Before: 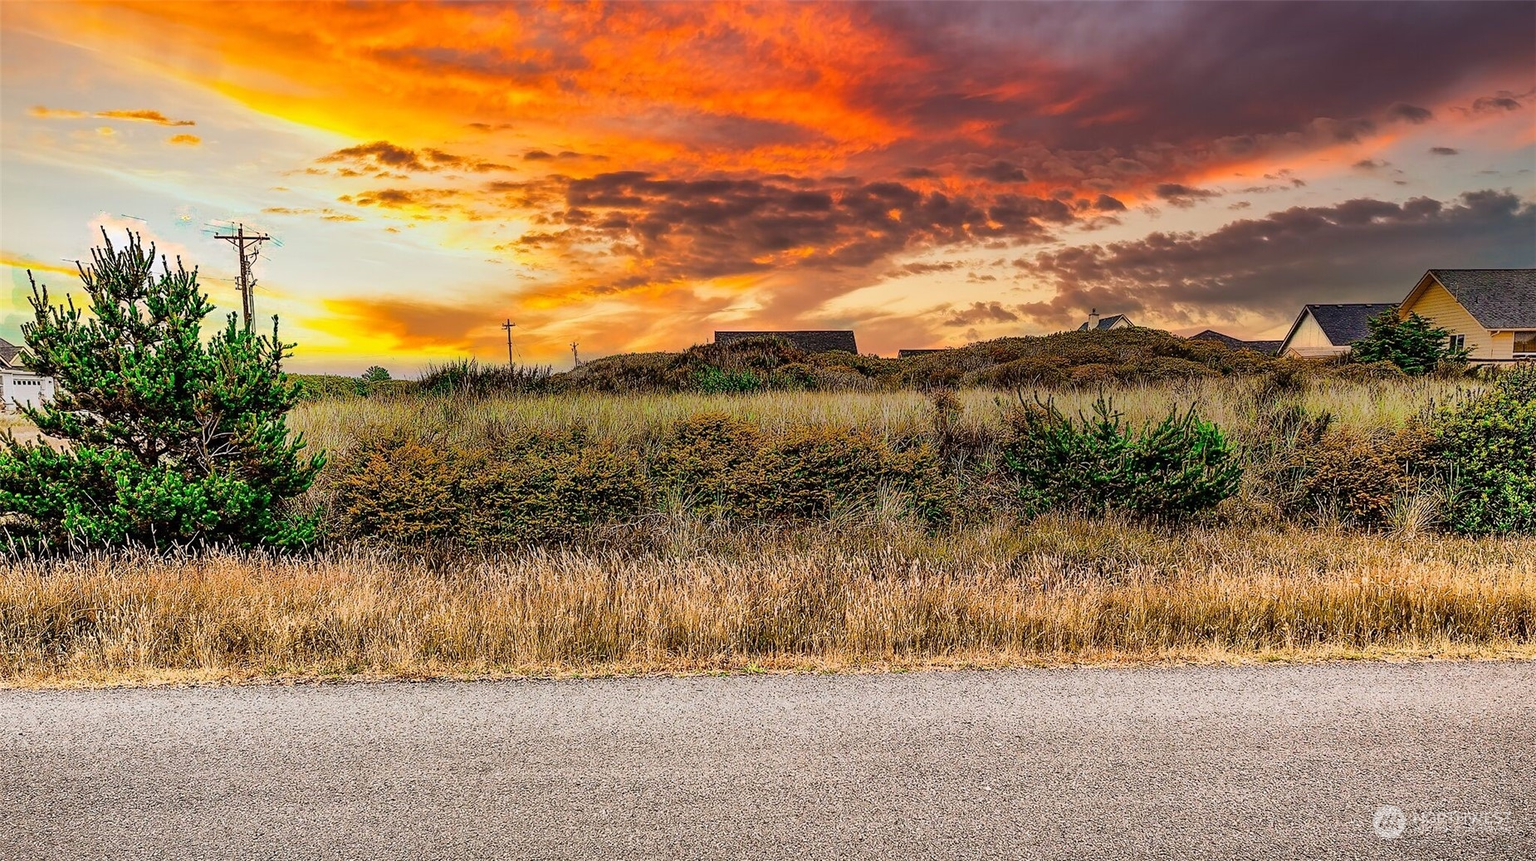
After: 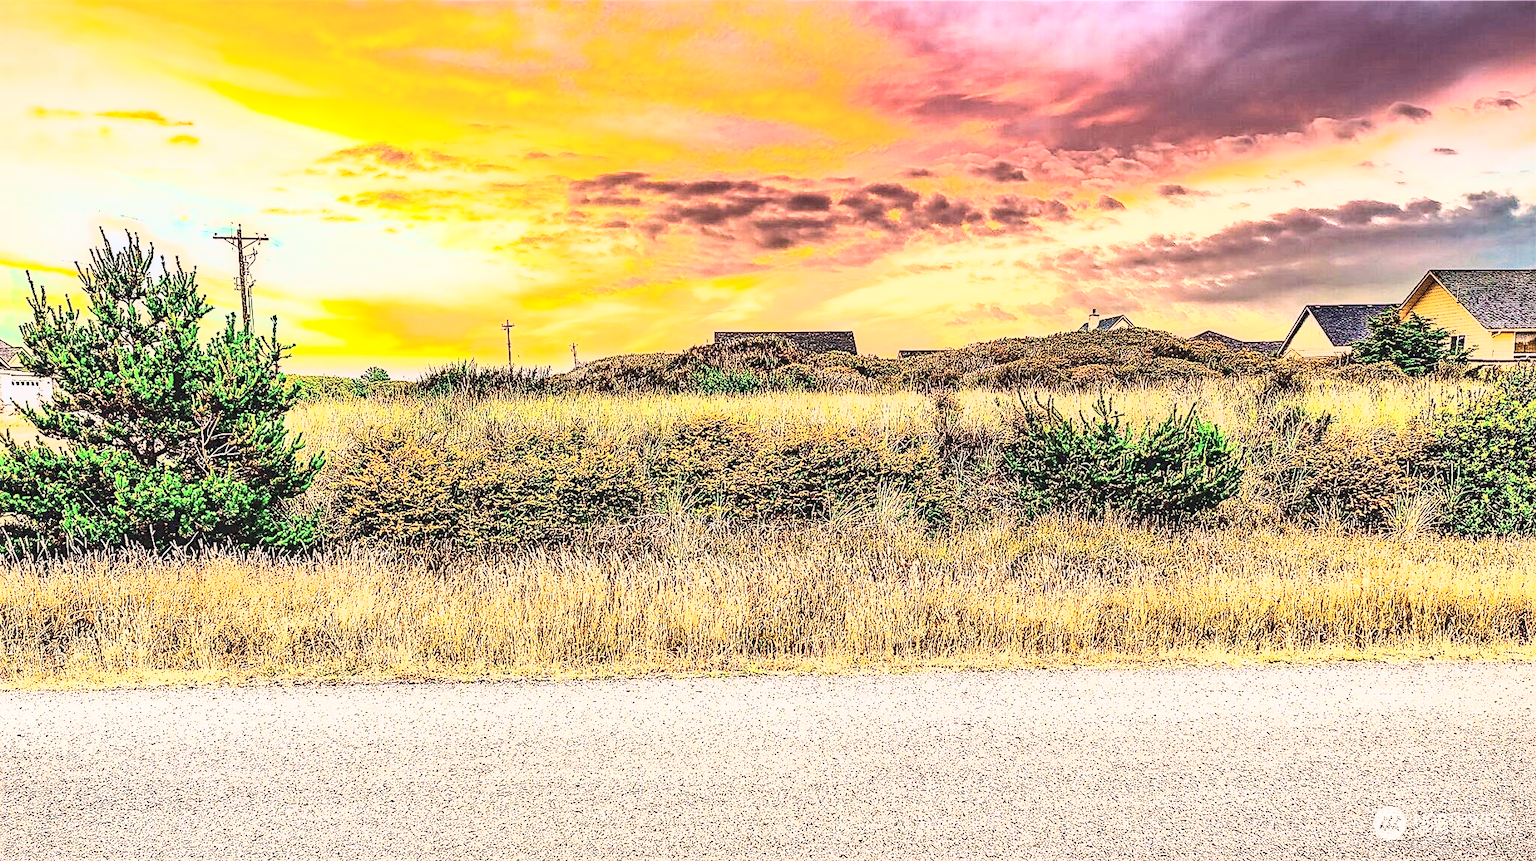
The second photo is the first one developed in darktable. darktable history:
velvia: on, module defaults
base curve: curves: ch0 [(0, 0.003) (0.001, 0.002) (0.006, 0.004) (0.02, 0.022) (0.048, 0.086) (0.094, 0.234) (0.162, 0.431) (0.258, 0.629) (0.385, 0.8) (0.548, 0.918) (0.751, 0.988) (1, 1)]
local contrast: on, module defaults
contrast brightness saturation: contrast 0.373, brightness 0.54
sharpen: on, module defaults
crop: left 0.117%
haze removal: compatibility mode true, adaptive false
